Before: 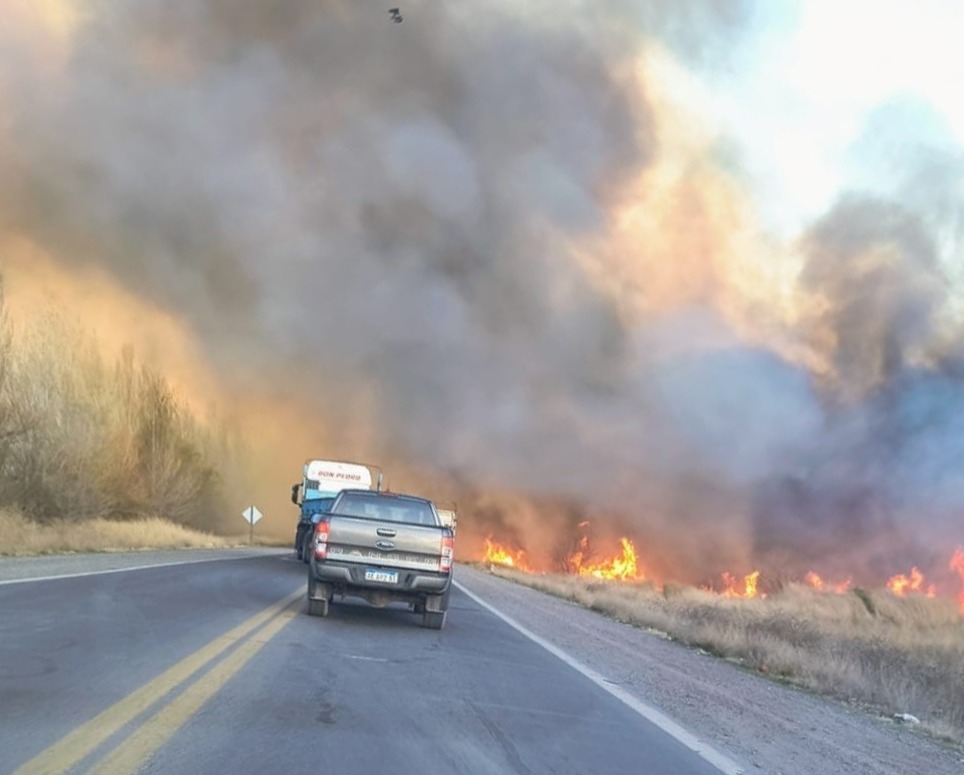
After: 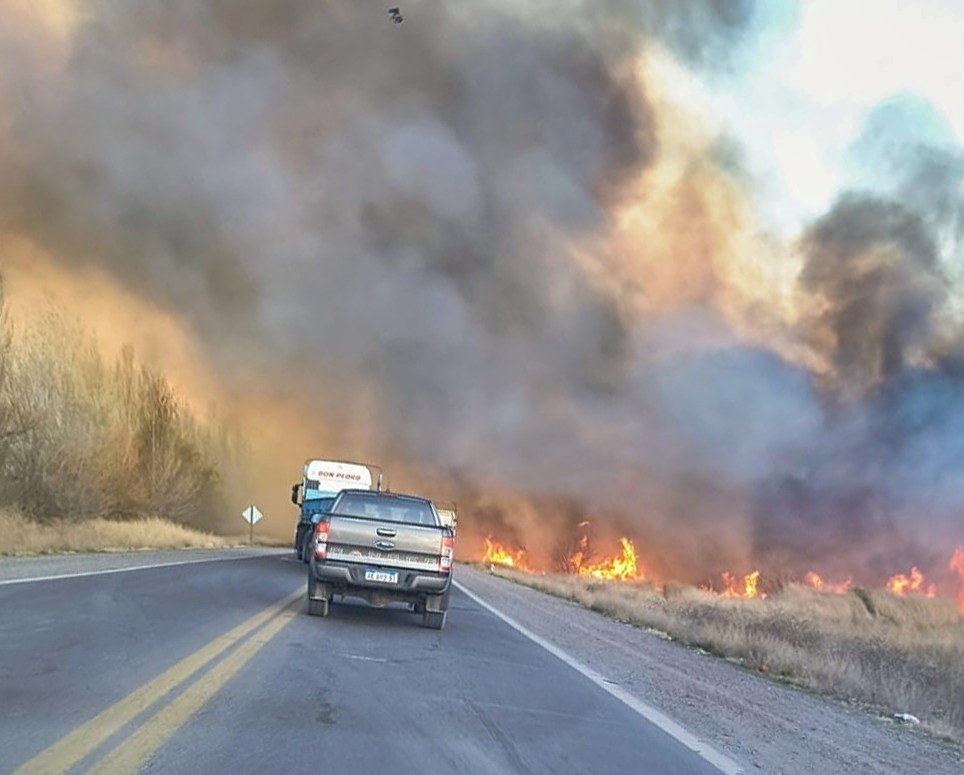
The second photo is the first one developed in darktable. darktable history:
shadows and highlights: radius 102.99, shadows 50.75, highlights -65.31, soften with gaussian
sharpen: on, module defaults
